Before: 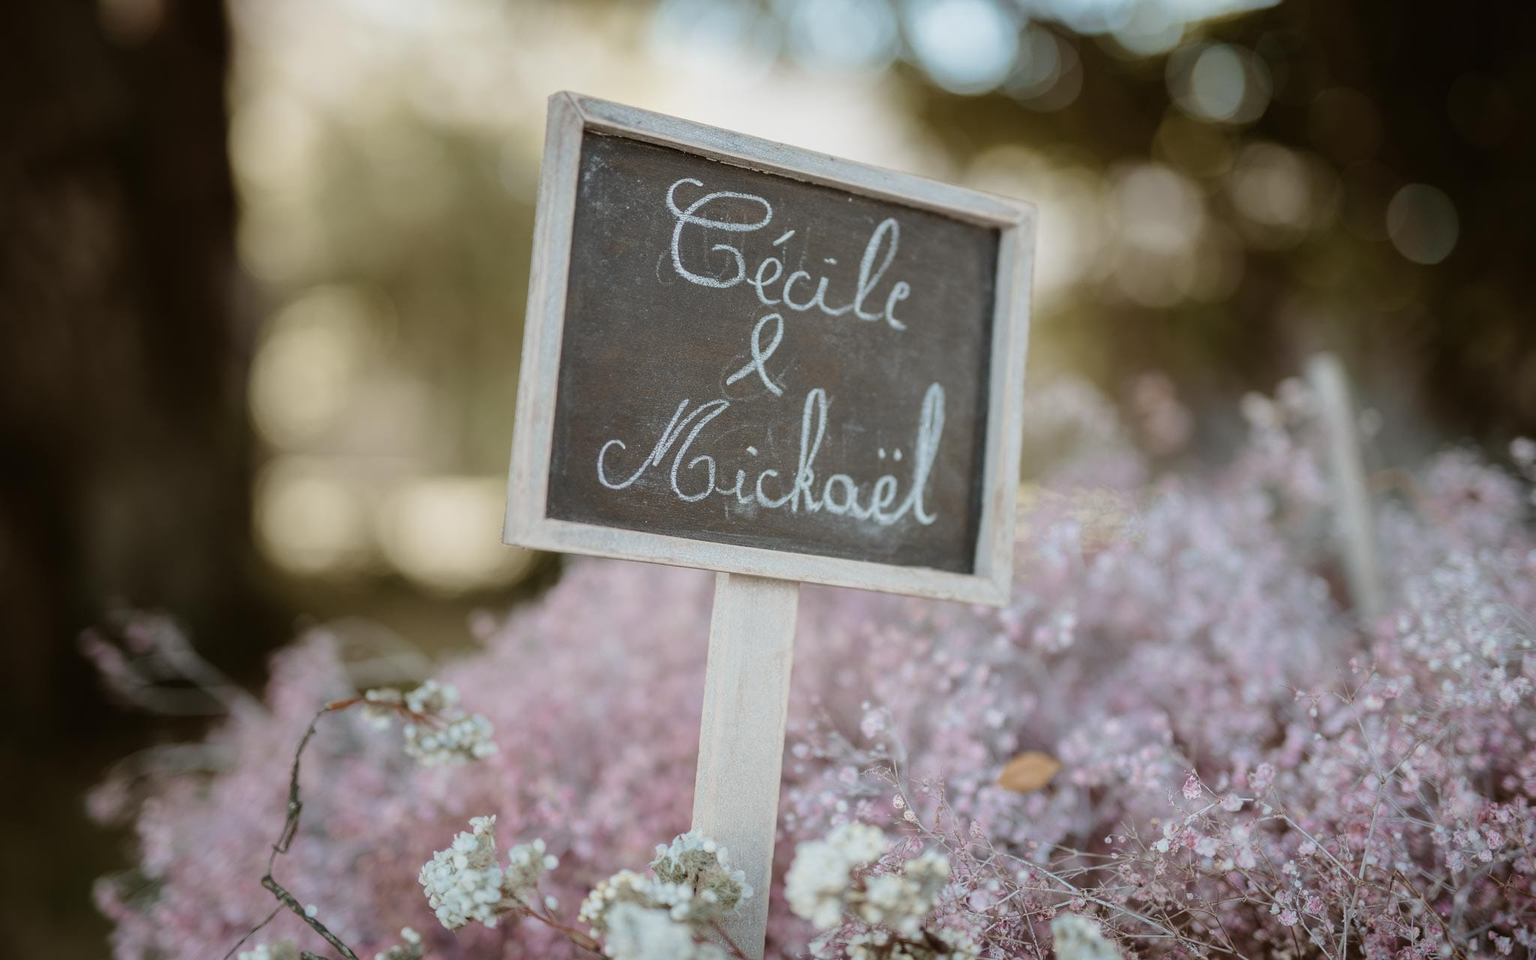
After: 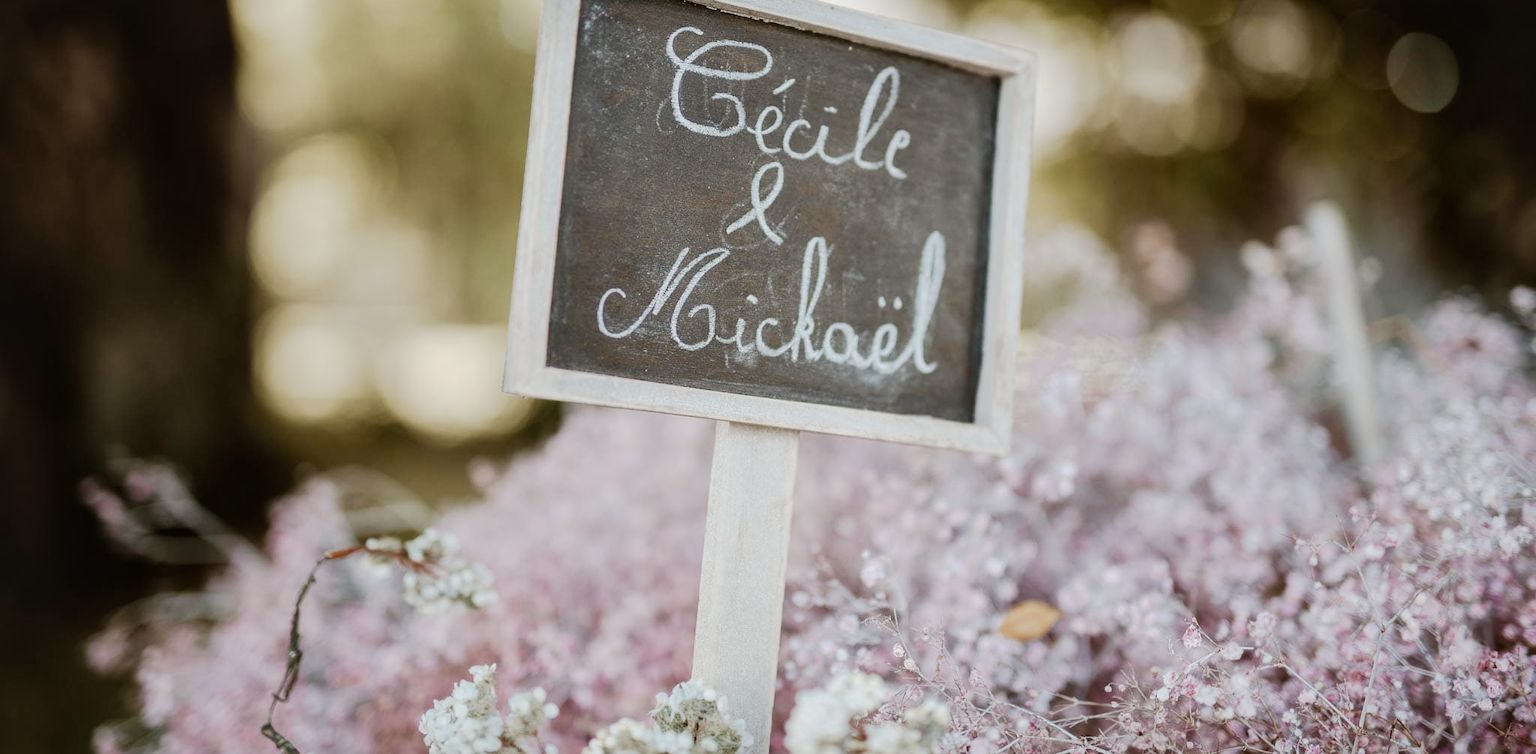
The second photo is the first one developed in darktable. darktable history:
crop and rotate: top 15.821%, bottom 5.538%
local contrast: mode bilateral grid, contrast 20, coarseness 49, detail 132%, midtone range 0.2
tone curve: curves: ch0 [(0, 0.019) (0.066, 0.054) (0.184, 0.184) (0.369, 0.417) (0.501, 0.586) (0.617, 0.71) (0.743, 0.787) (0.997, 0.997)]; ch1 [(0, 0) (0.187, 0.156) (0.388, 0.372) (0.437, 0.428) (0.474, 0.472) (0.499, 0.5) (0.521, 0.514) (0.548, 0.567) (0.6, 0.629) (0.82, 0.831) (1, 1)]; ch2 [(0, 0) (0.234, 0.227) (0.352, 0.372) (0.459, 0.484) (0.5, 0.505) (0.518, 0.516) (0.529, 0.541) (0.56, 0.594) (0.607, 0.644) (0.74, 0.771) (0.858, 0.873) (0.999, 0.994)], preserve colors none
